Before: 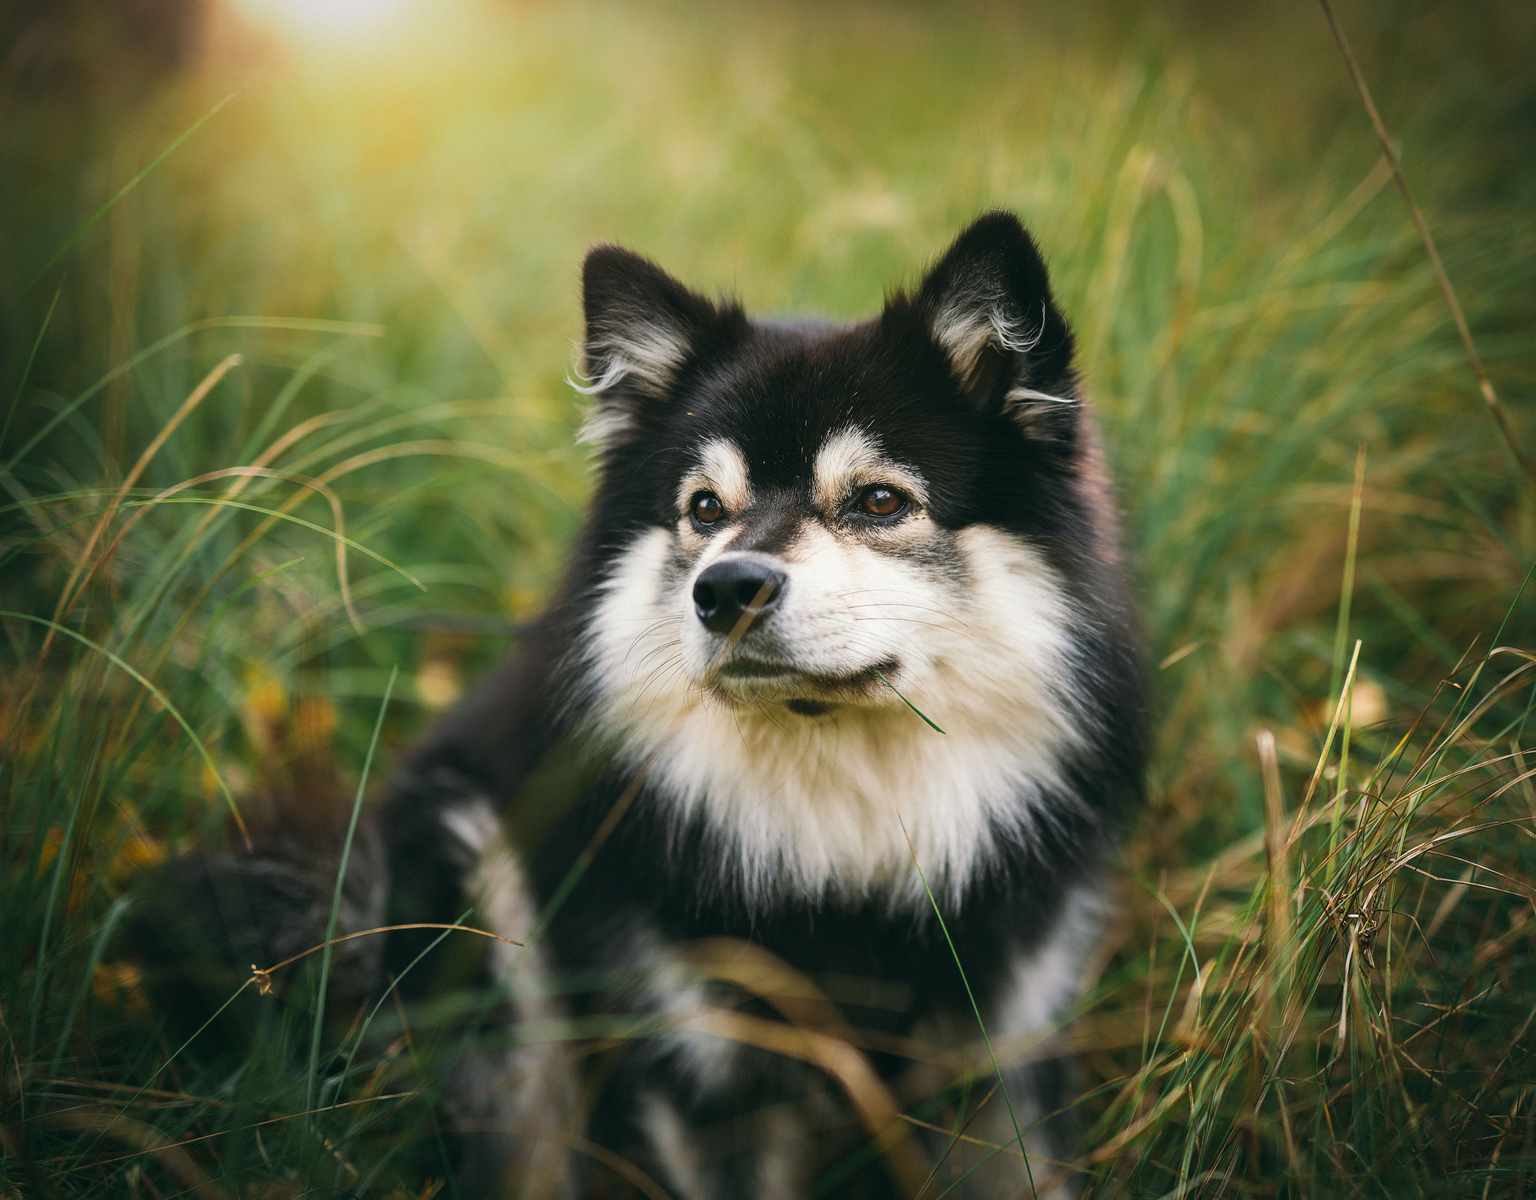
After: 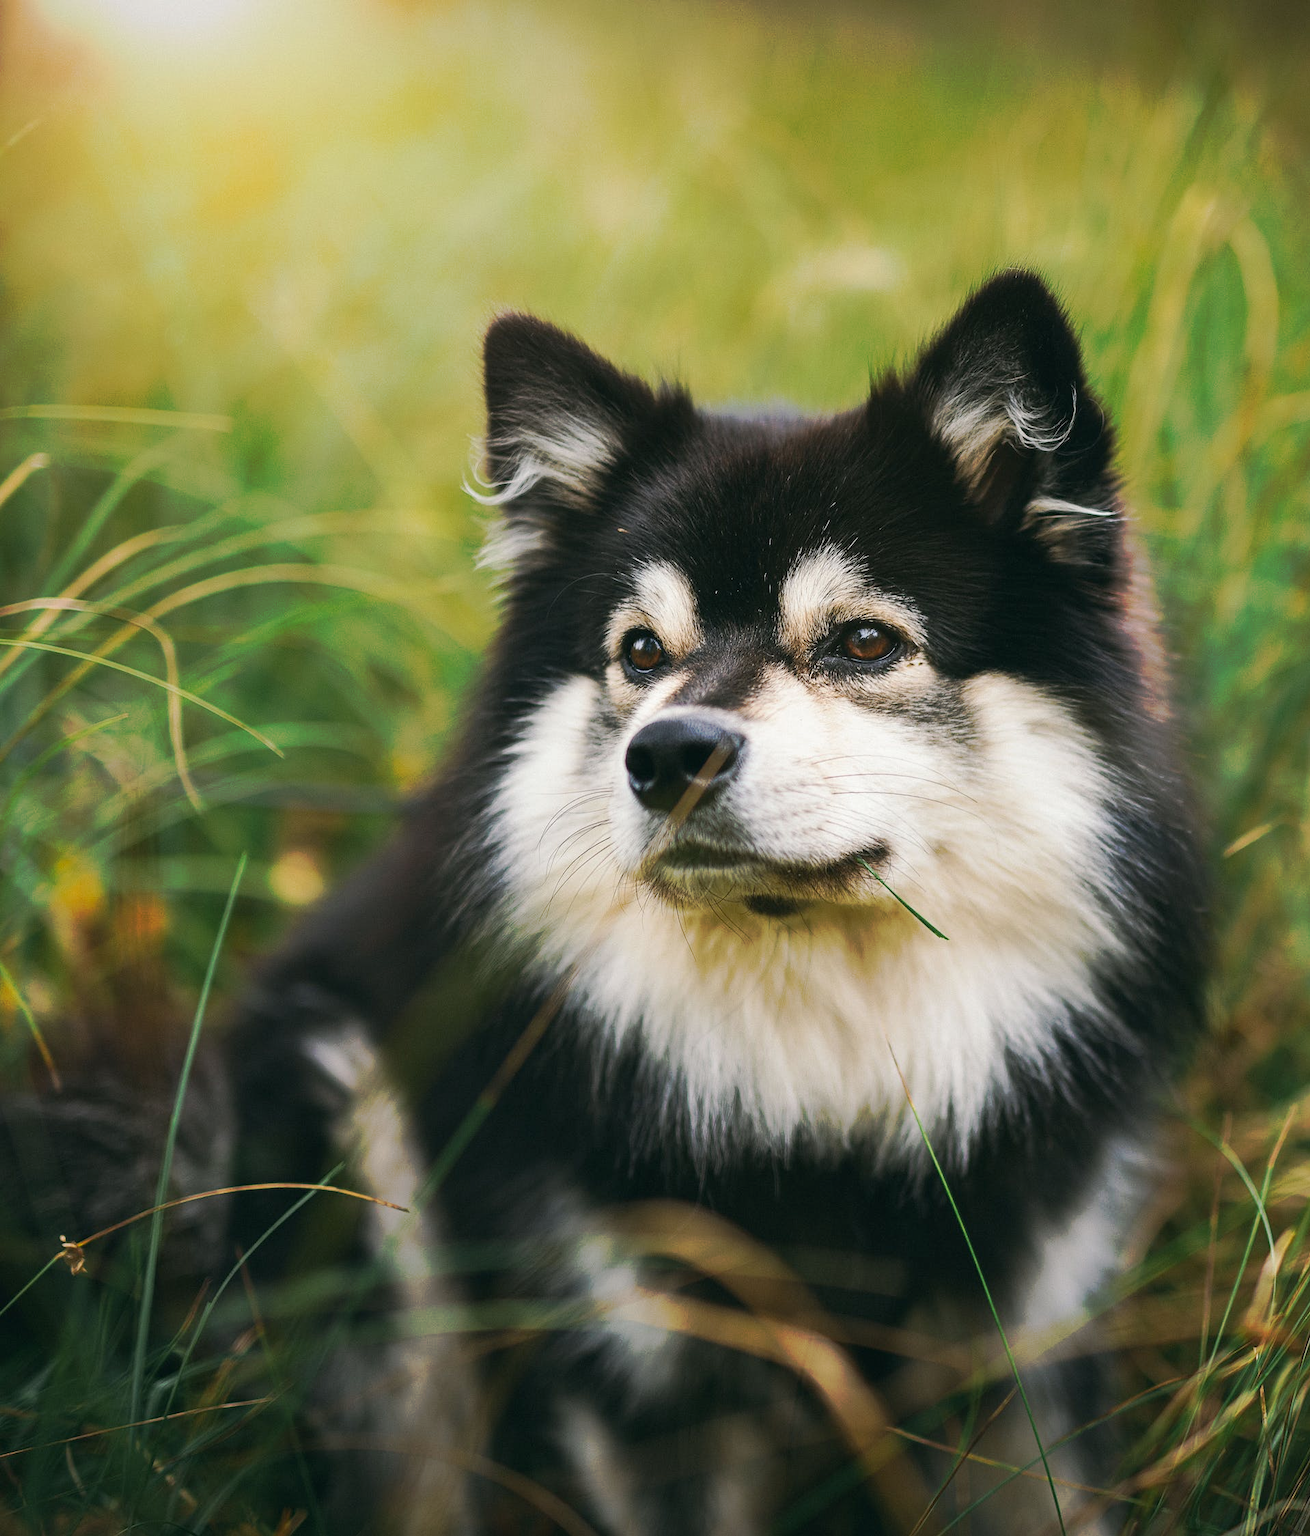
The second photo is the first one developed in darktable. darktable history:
crop and rotate: left 13.336%, right 20.011%
base curve: preserve colors none
tone curve: curves: ch0 [(0, 0) (0.003, 0.003) (0.011, 0.011) (0.025, 0.024) (0.044, 0.043) (0.069, 0.068) (0.1, 0.097) (0.136, 0.133) (0.177, 0.173) (0.224, 0.219) (0.277, 0.271) (0.335, 0.327) (0.399, 0.39) (0.468, 0.457) (0.543, 0.582) (0.623, 0.655) (0.709, 0.734) (0.801, 0.817) (0.898, 0.906) (1, 1)], preserve colors none
tone equalizer: on, module defaults
